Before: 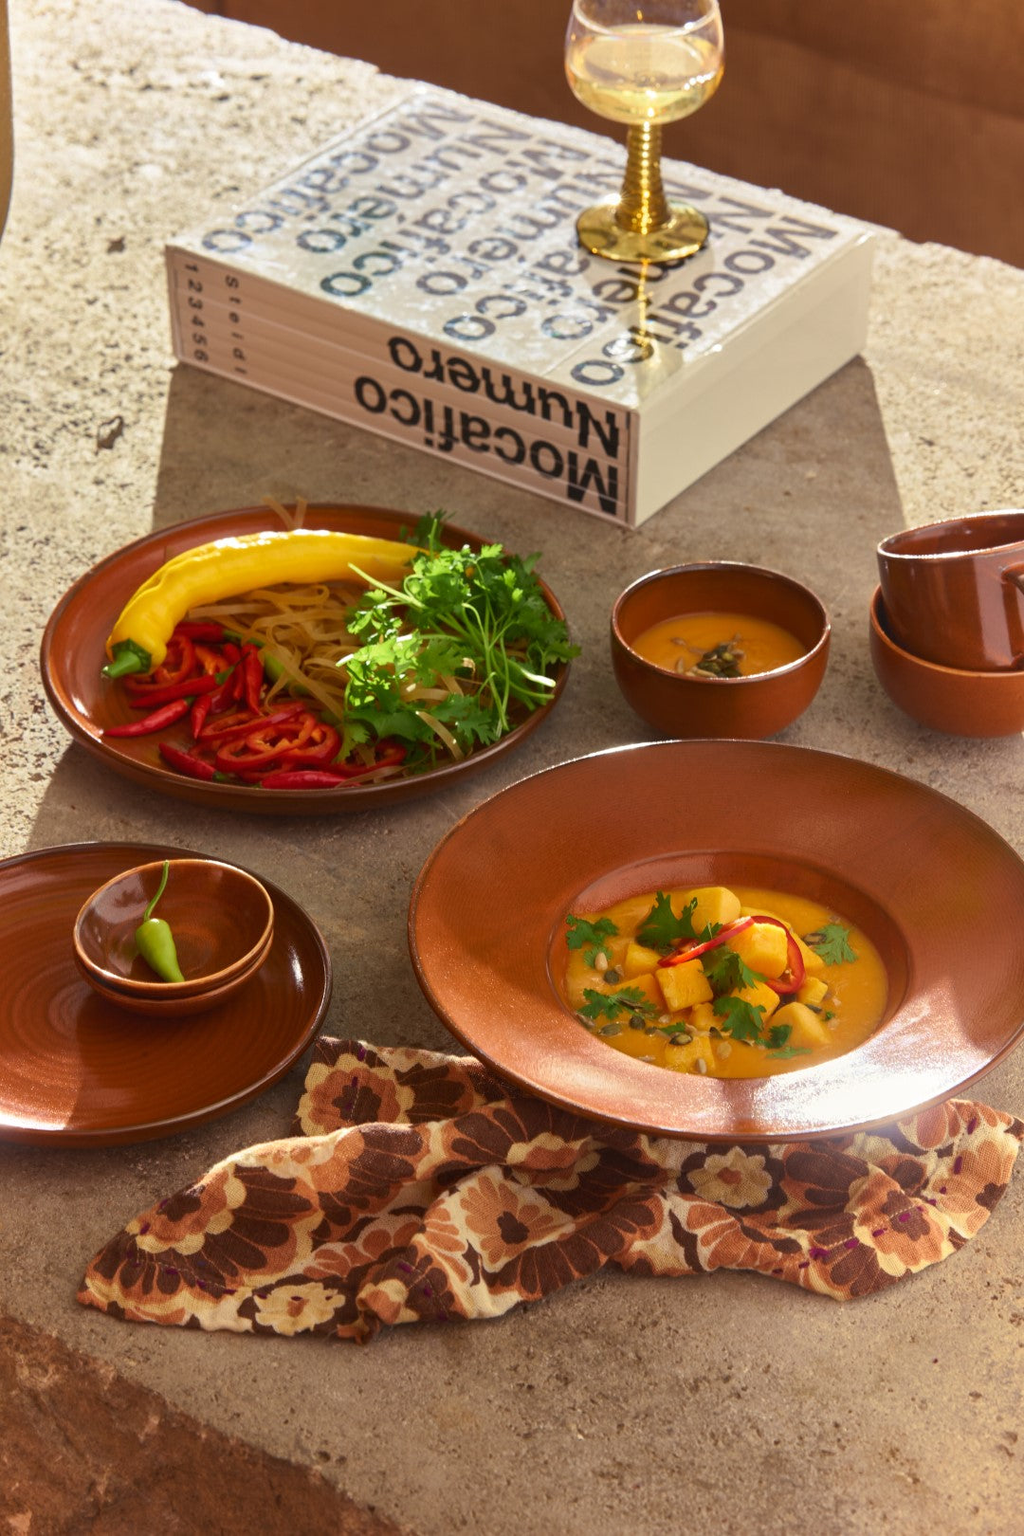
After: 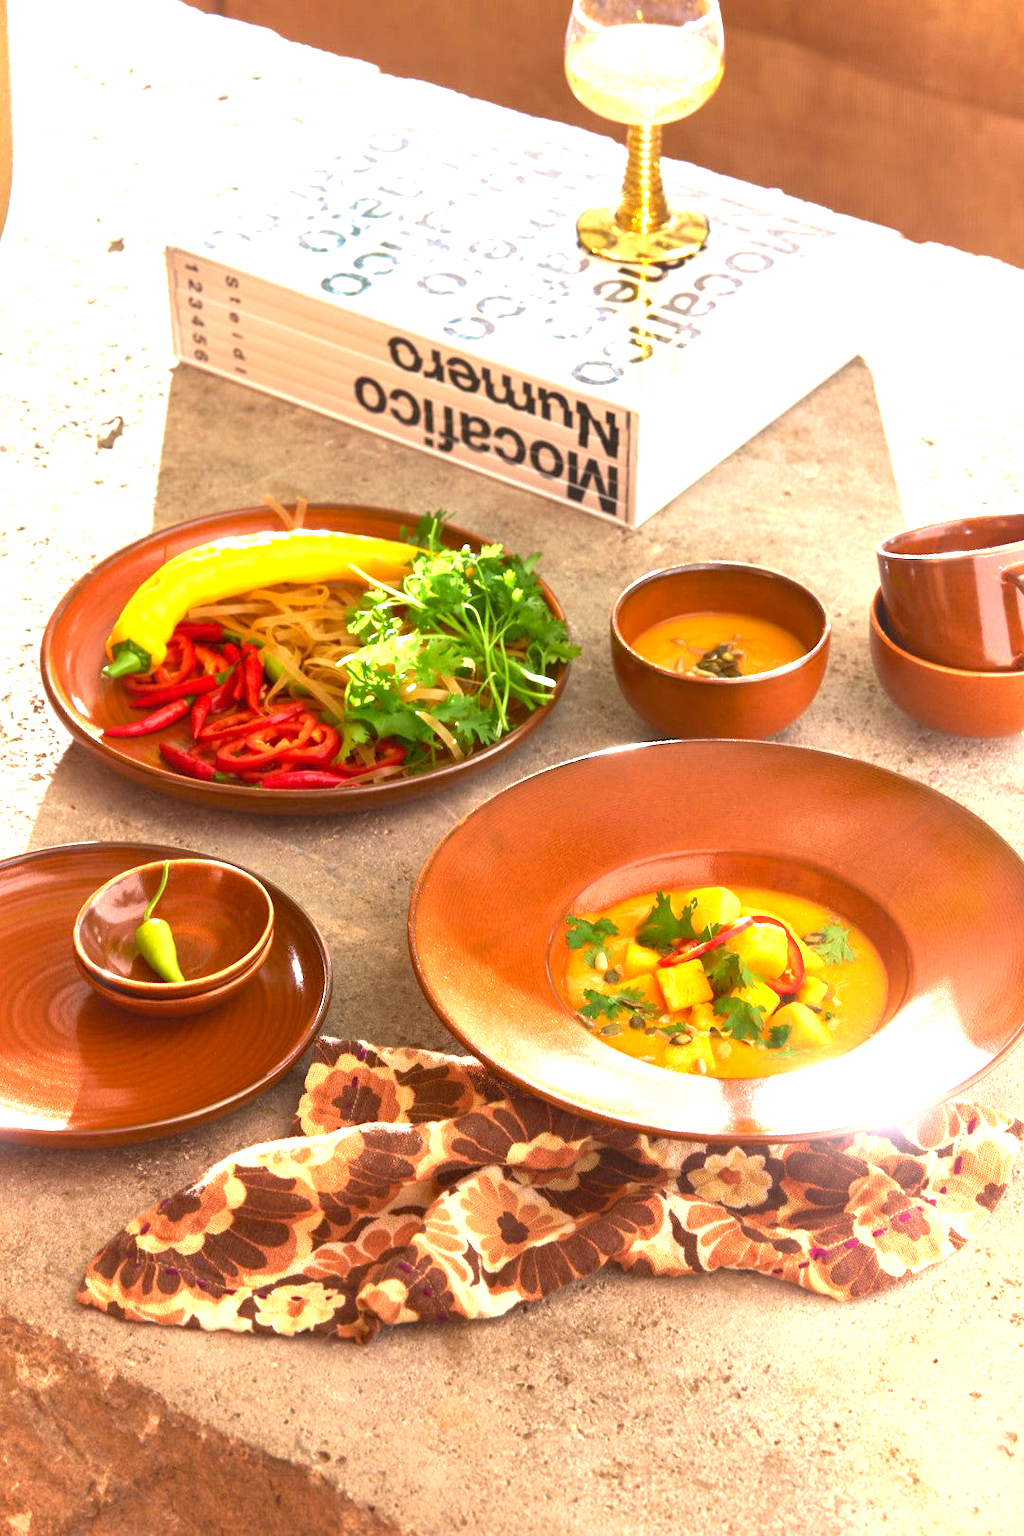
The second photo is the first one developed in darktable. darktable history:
exposure: black level correction 0.001, exposure 1.736 EV, compensate highlight preservation false
